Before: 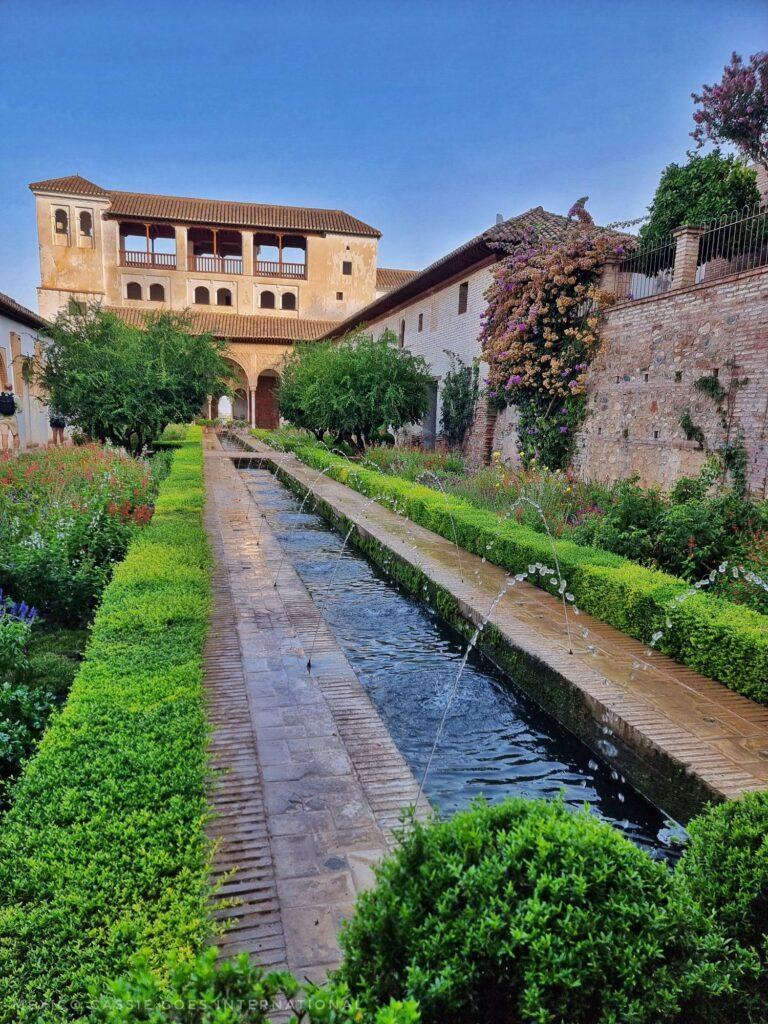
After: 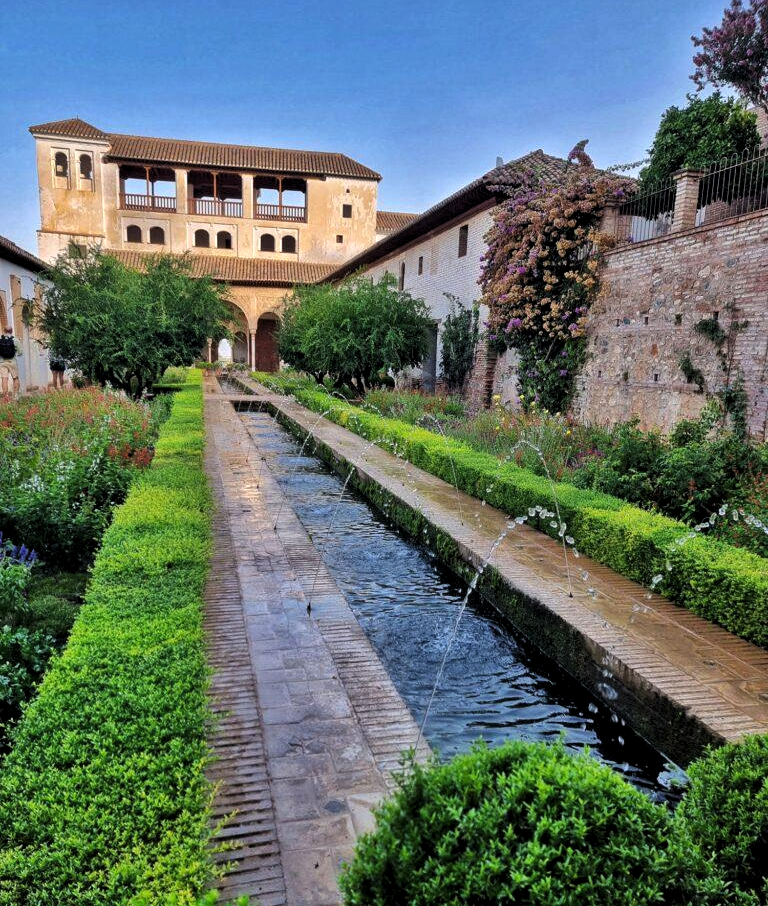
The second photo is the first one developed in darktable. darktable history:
levels: levels [0.052, 0.496, 0.908]
crop and rotate: top 5.573%, bottom 5.935%
